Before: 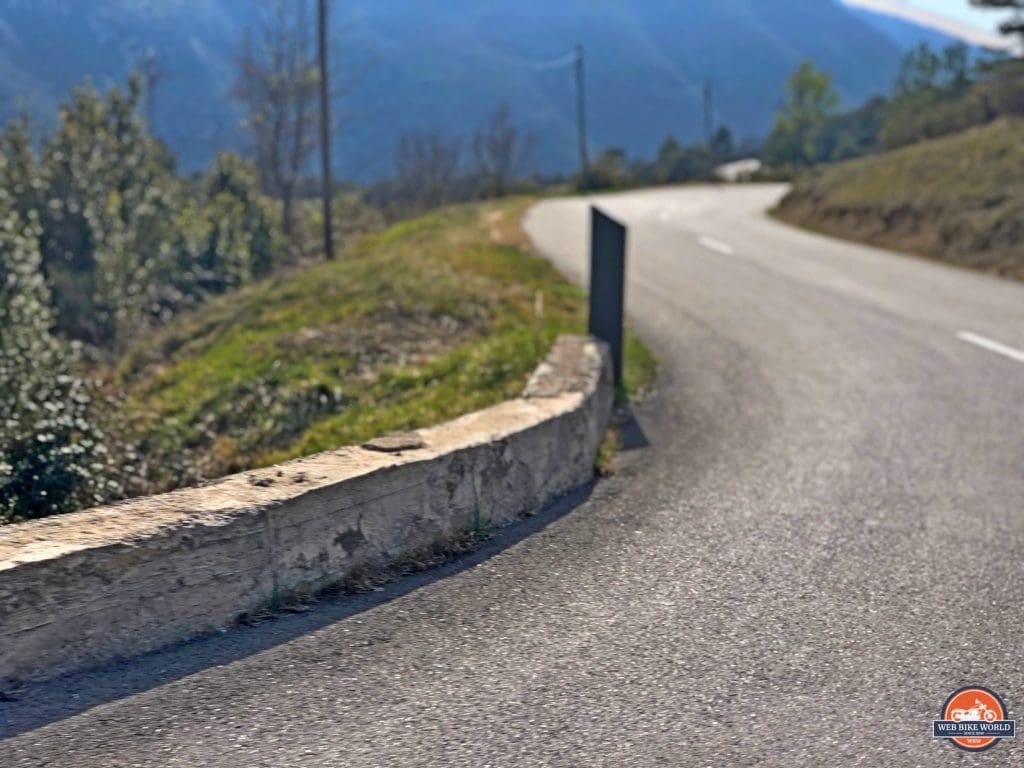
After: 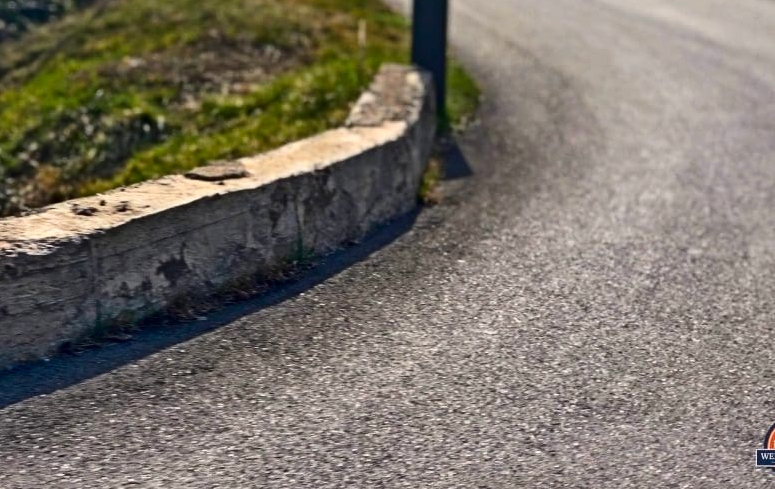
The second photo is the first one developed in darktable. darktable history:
crop and rotate: left 17.364%, top 35.36%, right 6.937%, bottom 0.95%
contrast brightness saturation: contrast 0.209, brightness -0.109, saturation 0.207
